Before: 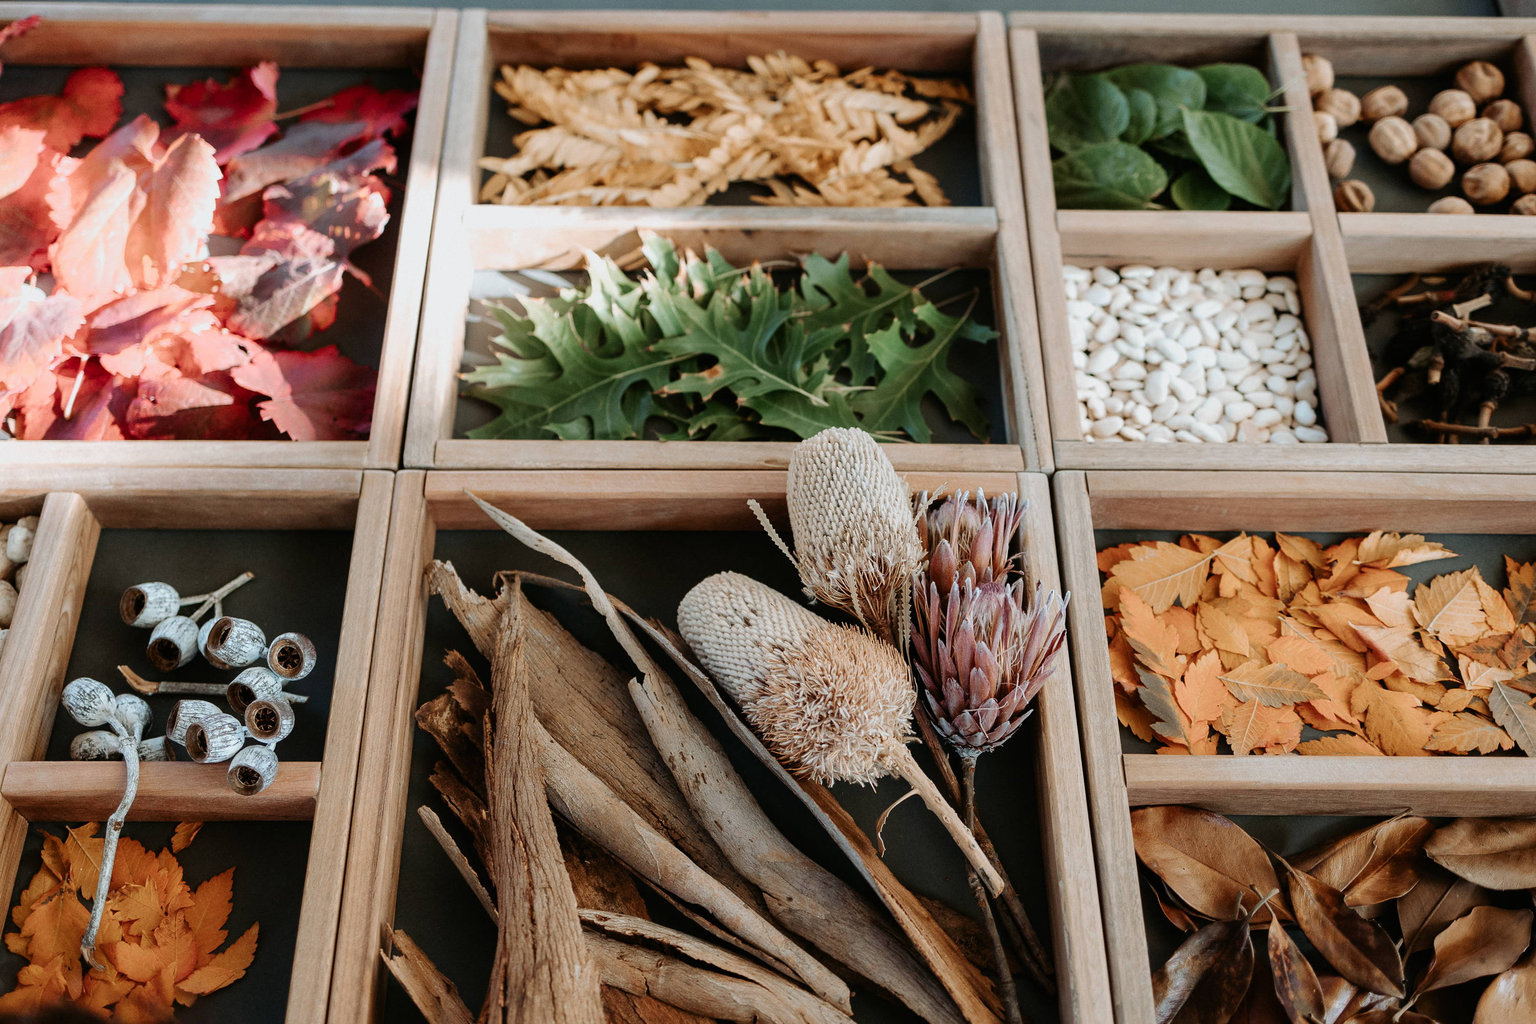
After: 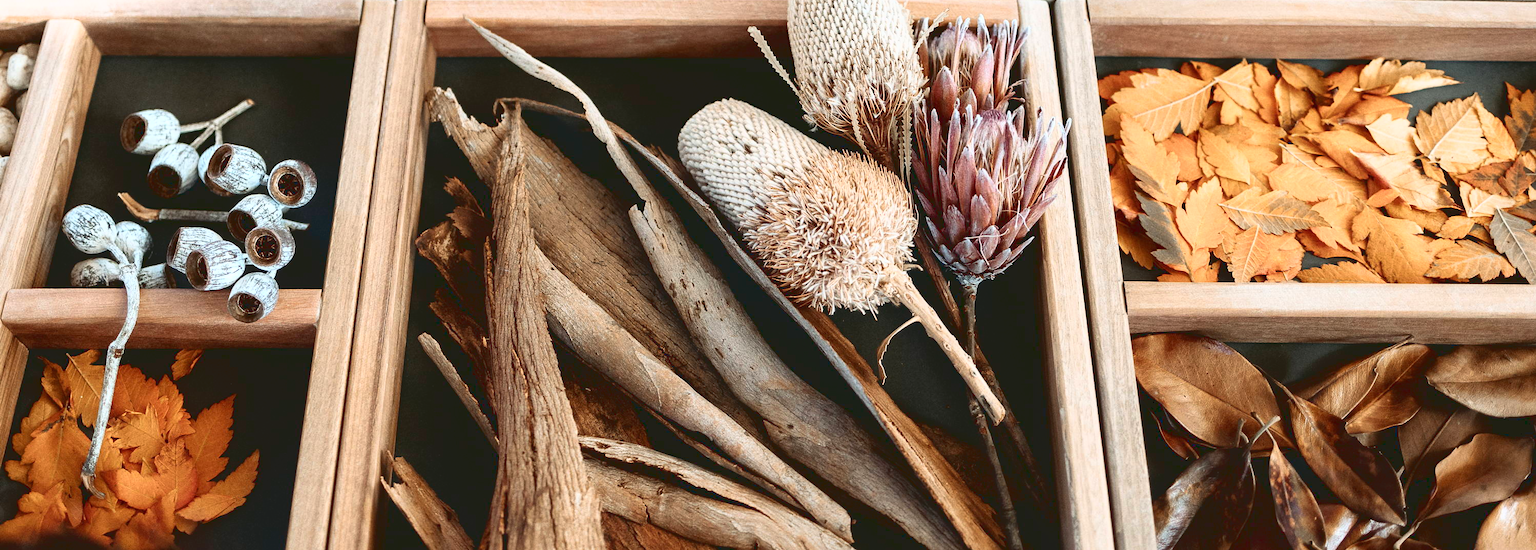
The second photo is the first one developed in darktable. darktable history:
tone curve: curves: ch0 [(0, 0) (0.003, 0.116) (0.011, 0.116) (0.025, 0.113) (0.044, 0.114) (0.069, 0.118) (0.1, 0.137) (0.136, 0.171) (0.177, 0.213) (0.224, 0.259) (0.277, 0.316) (0.335, 0.381) (0.399, 0.458) (0.468, 0.548) (0.543, 0.654) (0.623, 0.775) (0.709, 0.895) (0.801, 0.972) (0.898, 0.991) (1, 1)], color space Lab, linked channels, preserve colors none
crop and rotate: top 46.249%, right 0.058%
